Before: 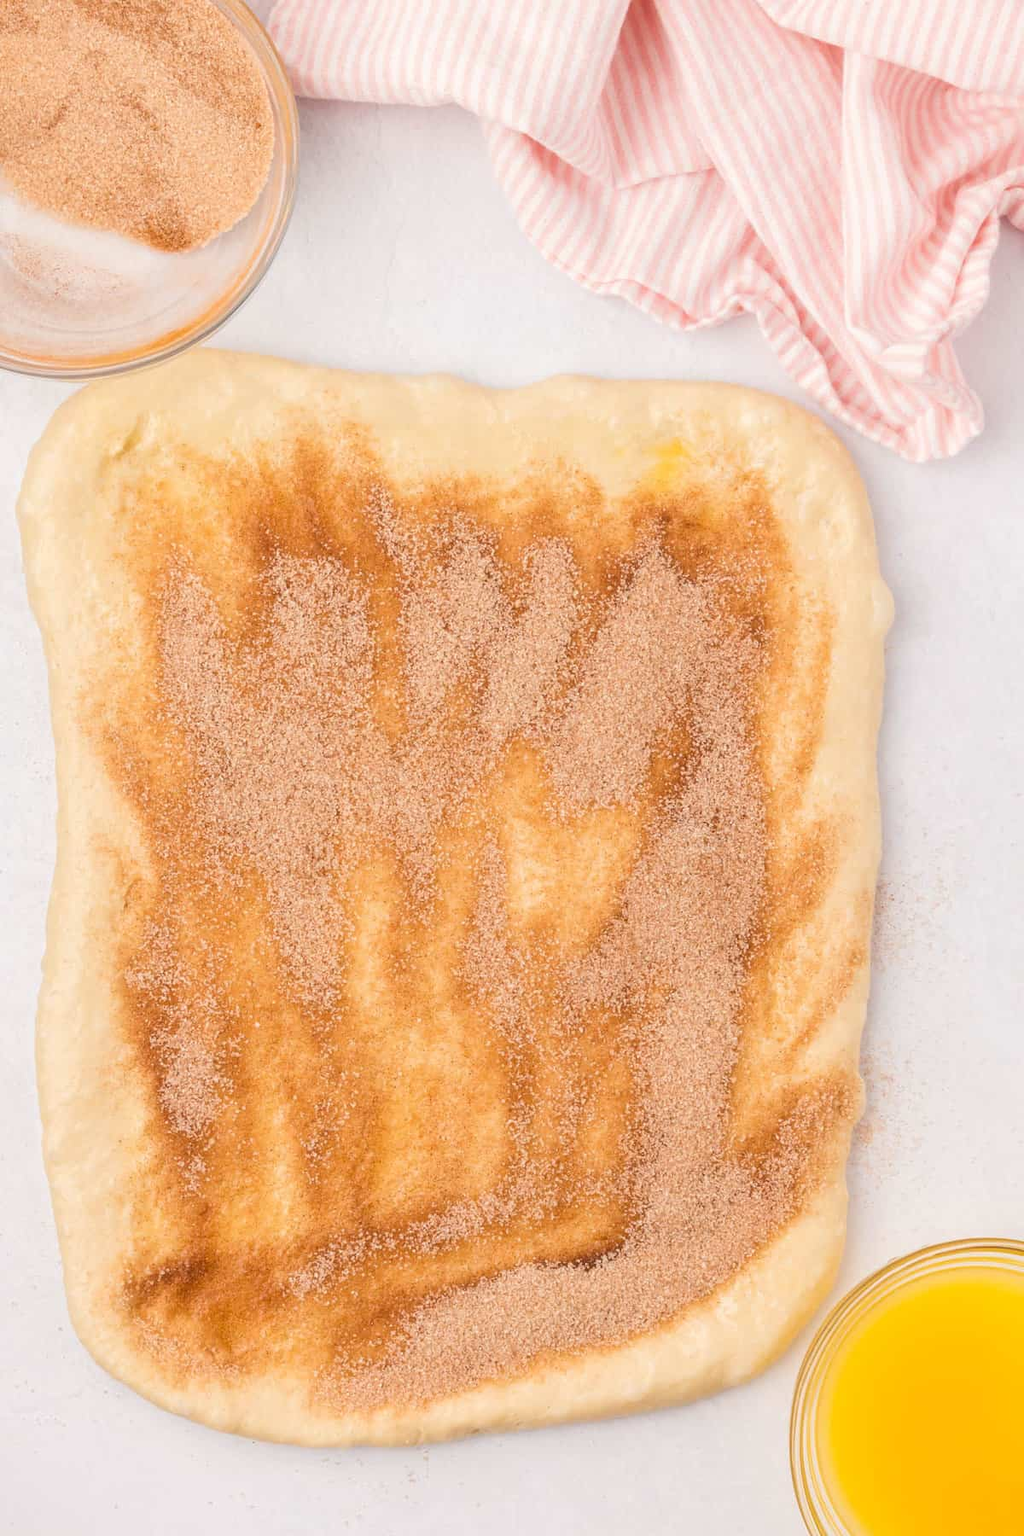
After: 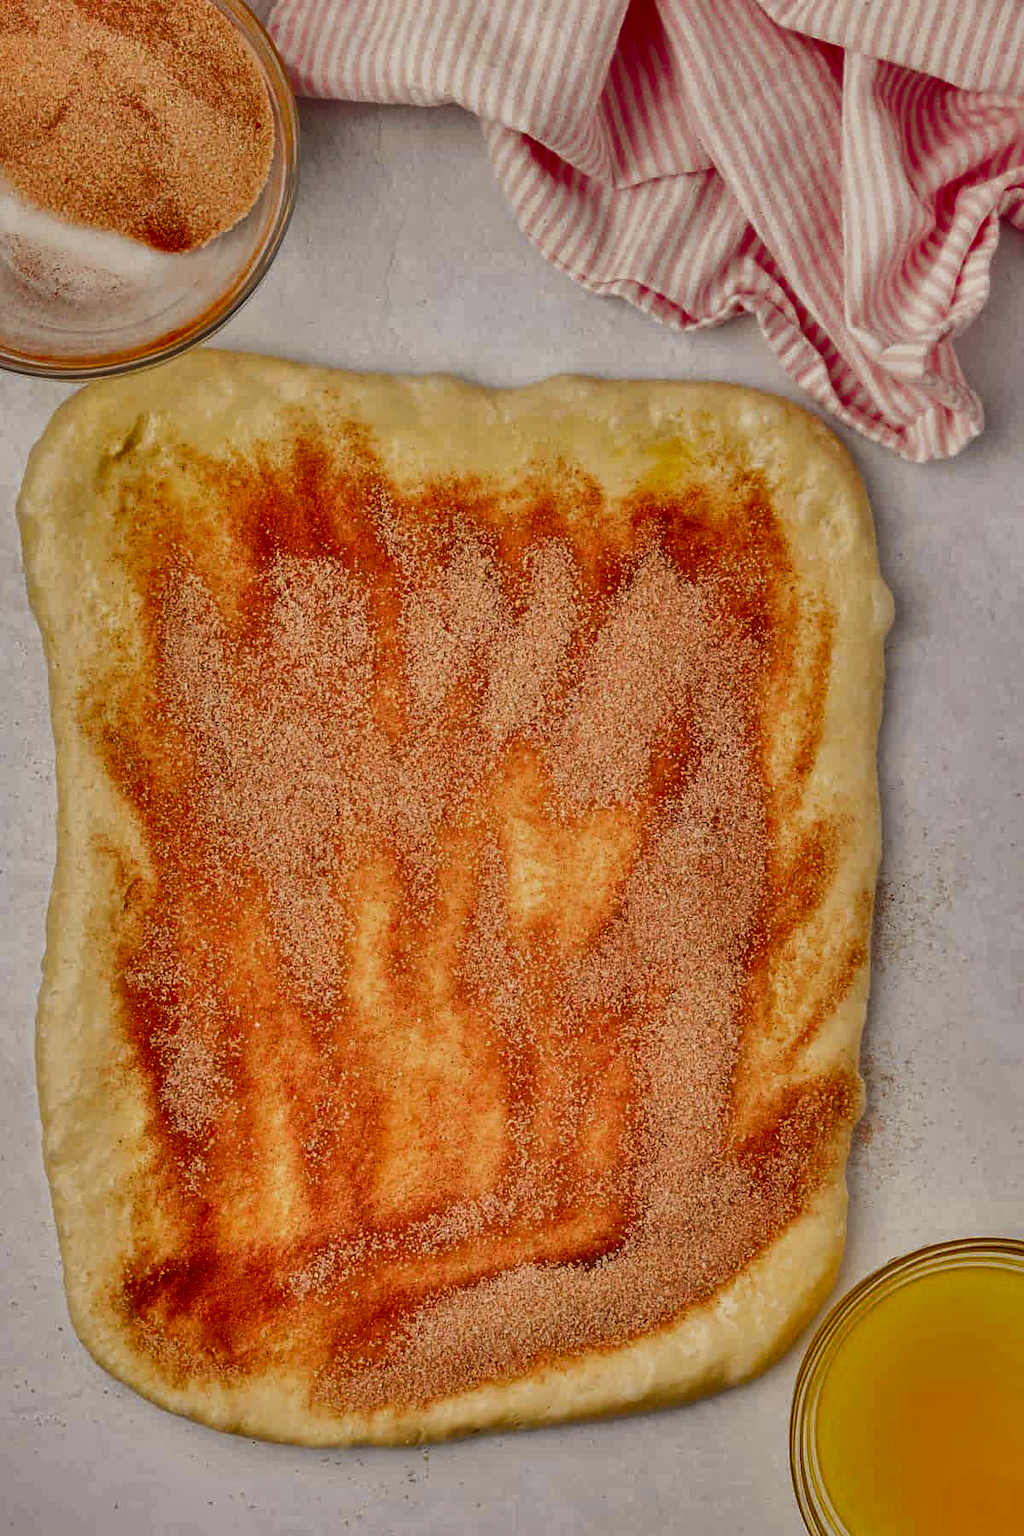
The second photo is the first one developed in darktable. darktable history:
tone curve: curves: ch0 [(0, 0) (0.068, 0.031) (0.175, 0.139) (0.32, 0.345) (0.495, 0.544) (0.748, 0.762) (0.993, 0.954)]; ch1 [(0, 0) (0.294, 0.184) (0.34, 0.303) (0.371, 0.344) (0.441, 0.408) (0.477, 0.474) (0.499, 0.5) (0.529, 0.523) (0.677, 0.762) (1, 1)]; ch2 [(0, 0) (0.431, 0.419) (0.495, 0.502) (0.524, 0.534) (0.557, 0.56) (0.634, 0.654) (0.728, 0.722) (1, 1)], color space Lab, independent channels, preserve colors none
sharpen: amount 0.2
shadows and highlights: shadows 20.91, highlights -82.73, soften with gaussian
